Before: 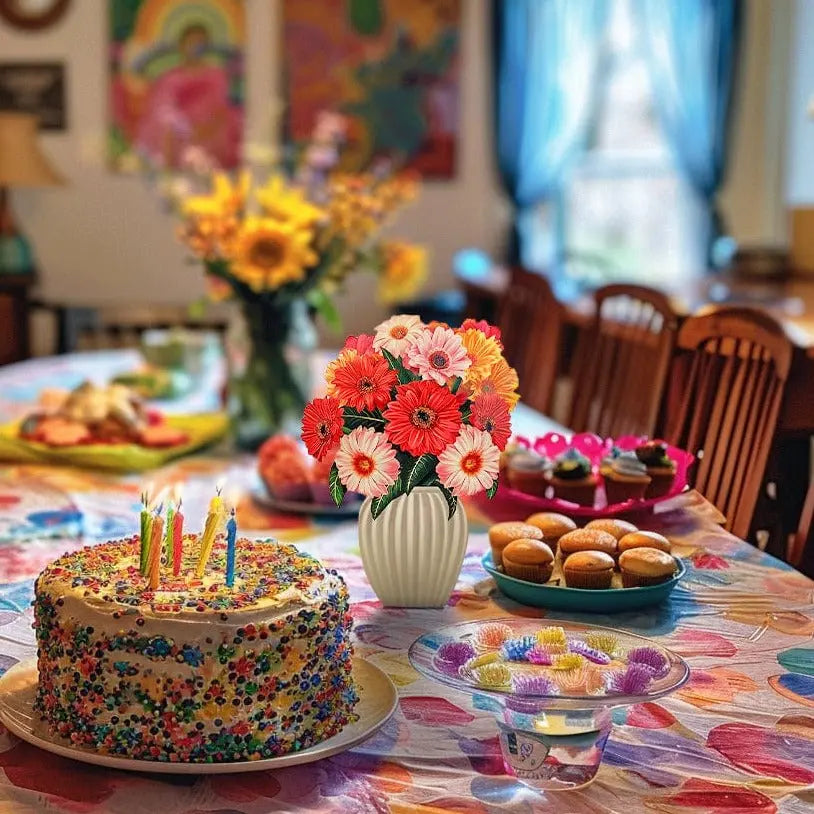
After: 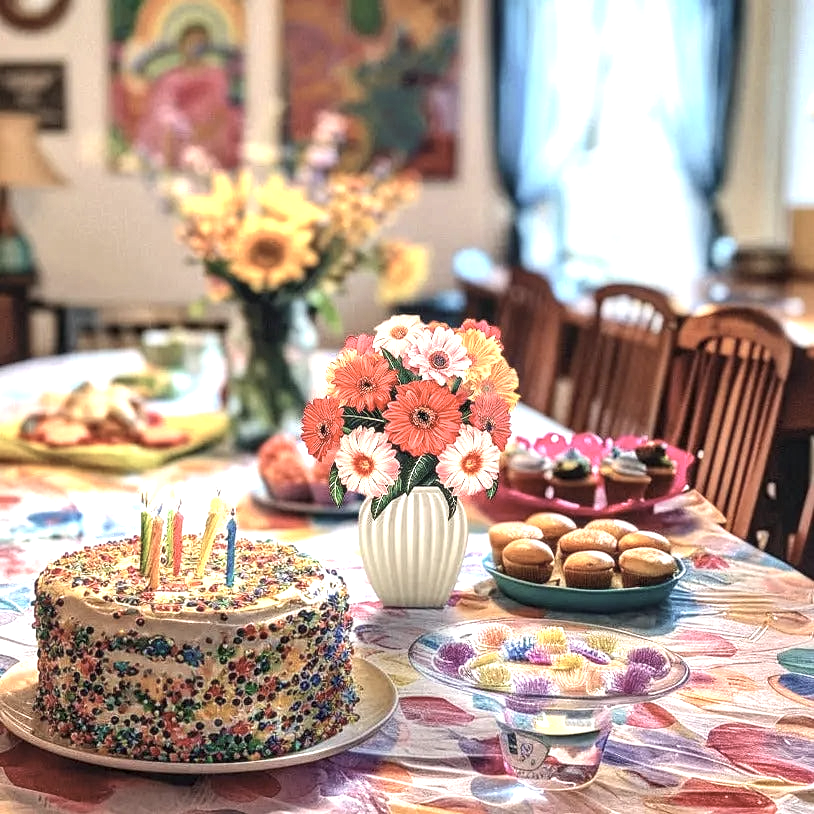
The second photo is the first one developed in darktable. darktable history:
local contrast: on, module defaults
contrast brightness saturation: contrast 0.1, saturation -0.36
exposure: black level correction 0, exposure 1.015 EV, compensate exposure bias true, compensate highlight preservation false
